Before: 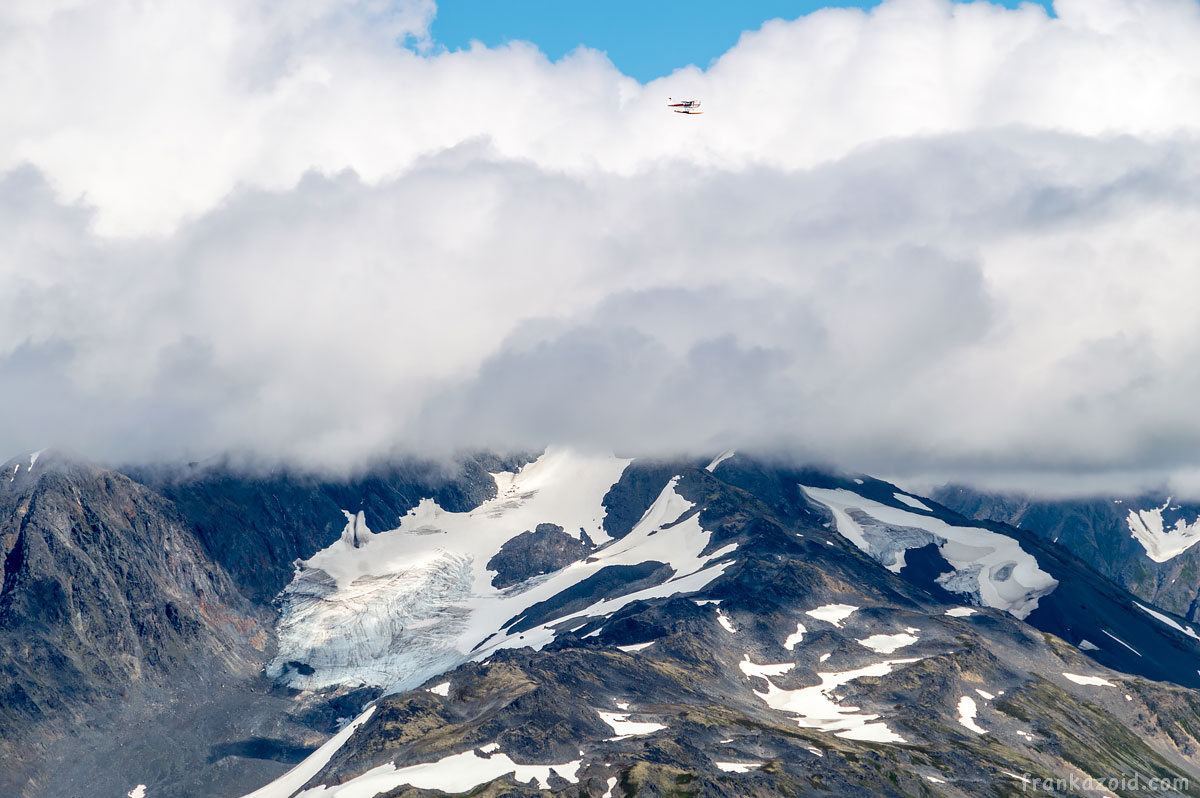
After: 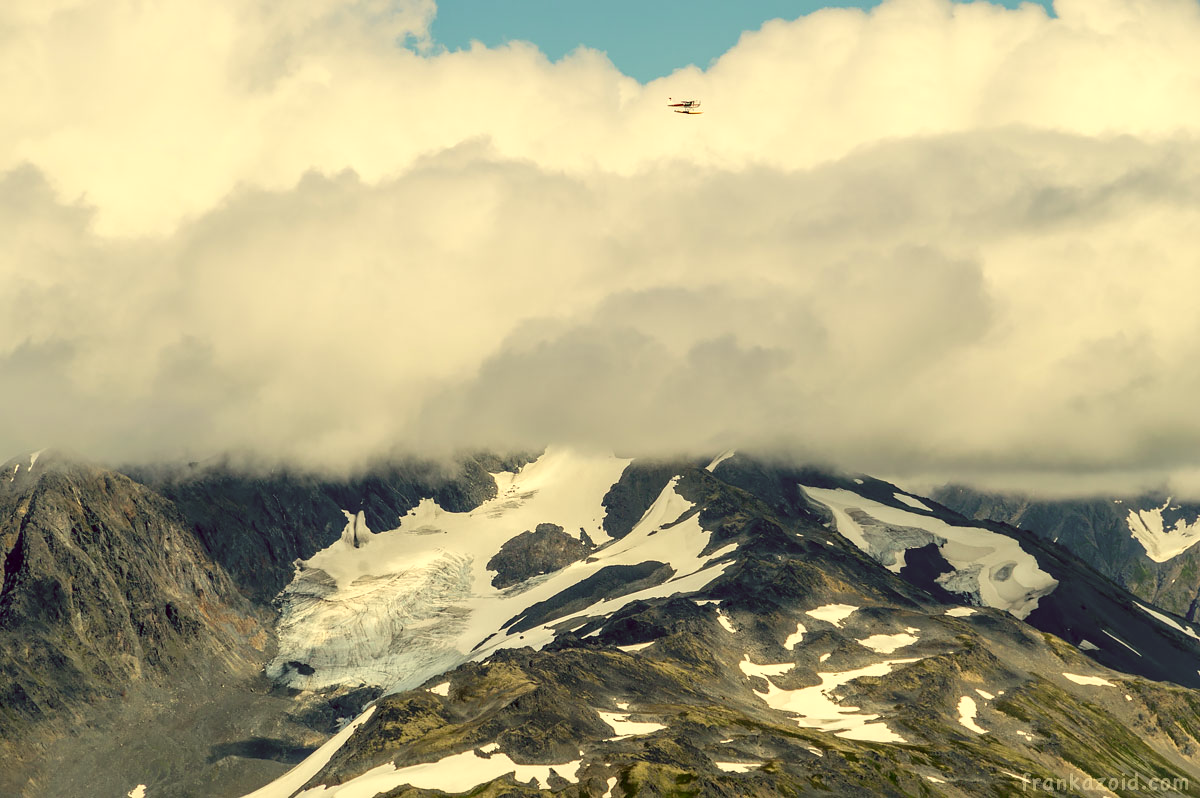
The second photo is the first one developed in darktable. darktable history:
color correction: highlights a* 0.138, highlights b* 29.44, shadows a* -0.296, shadows b* 20.96
